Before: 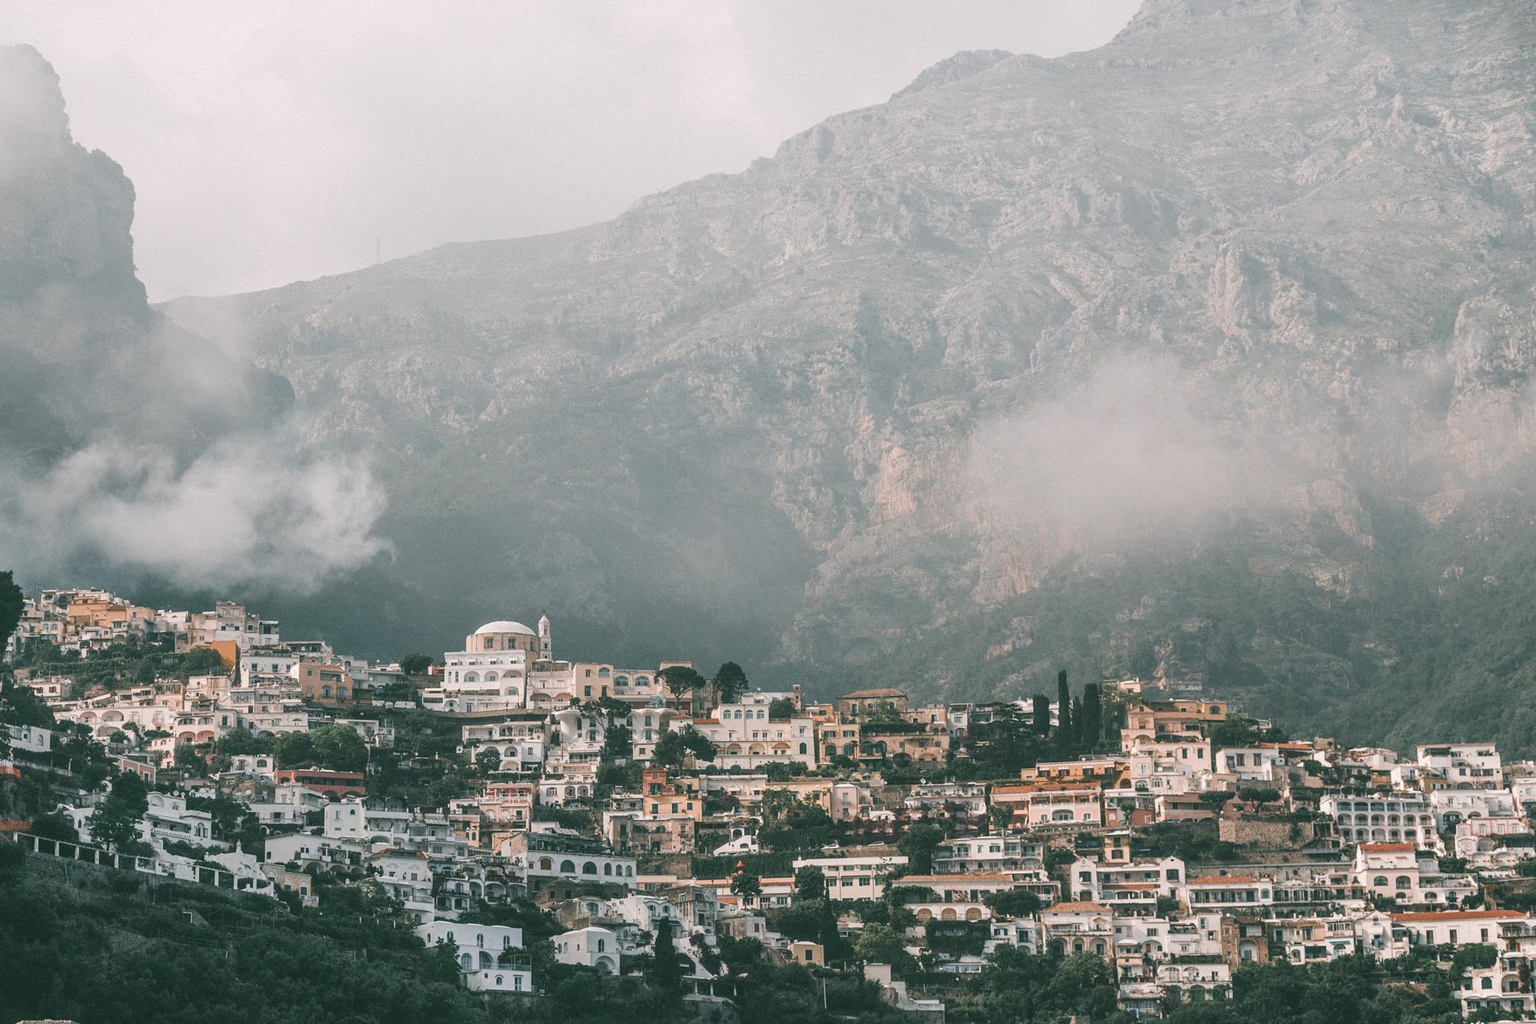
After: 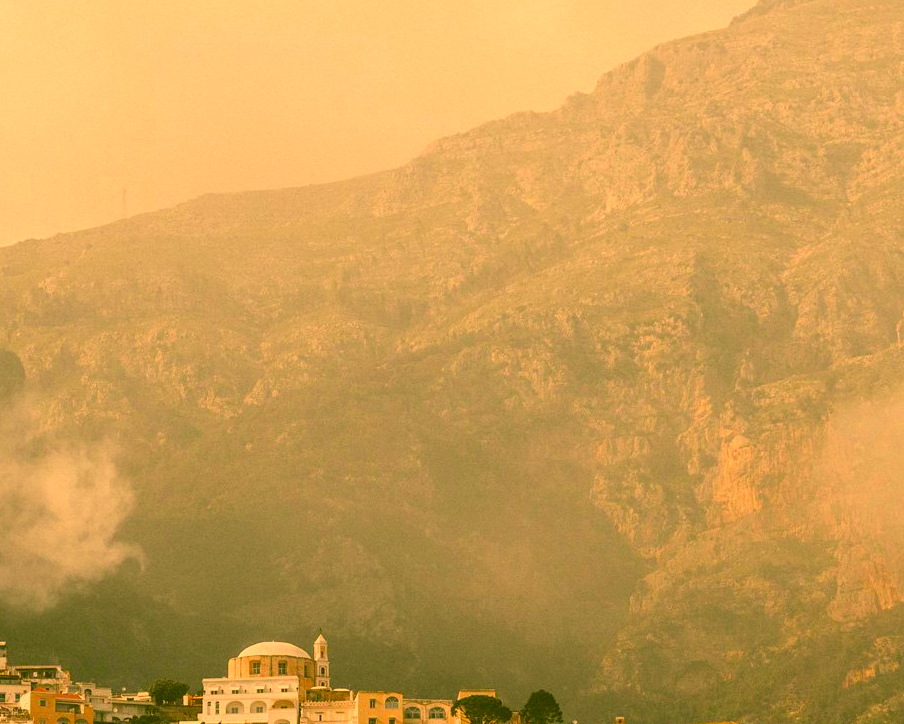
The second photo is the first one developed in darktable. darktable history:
color correction: highlights a* 11.18, highlights b* 30.4, shadows a* 2.91, shadows b* 17.99, saturation 1.74
crop: left 17.836%, top 7.807%, right 32.464%, bottom 32.45%
